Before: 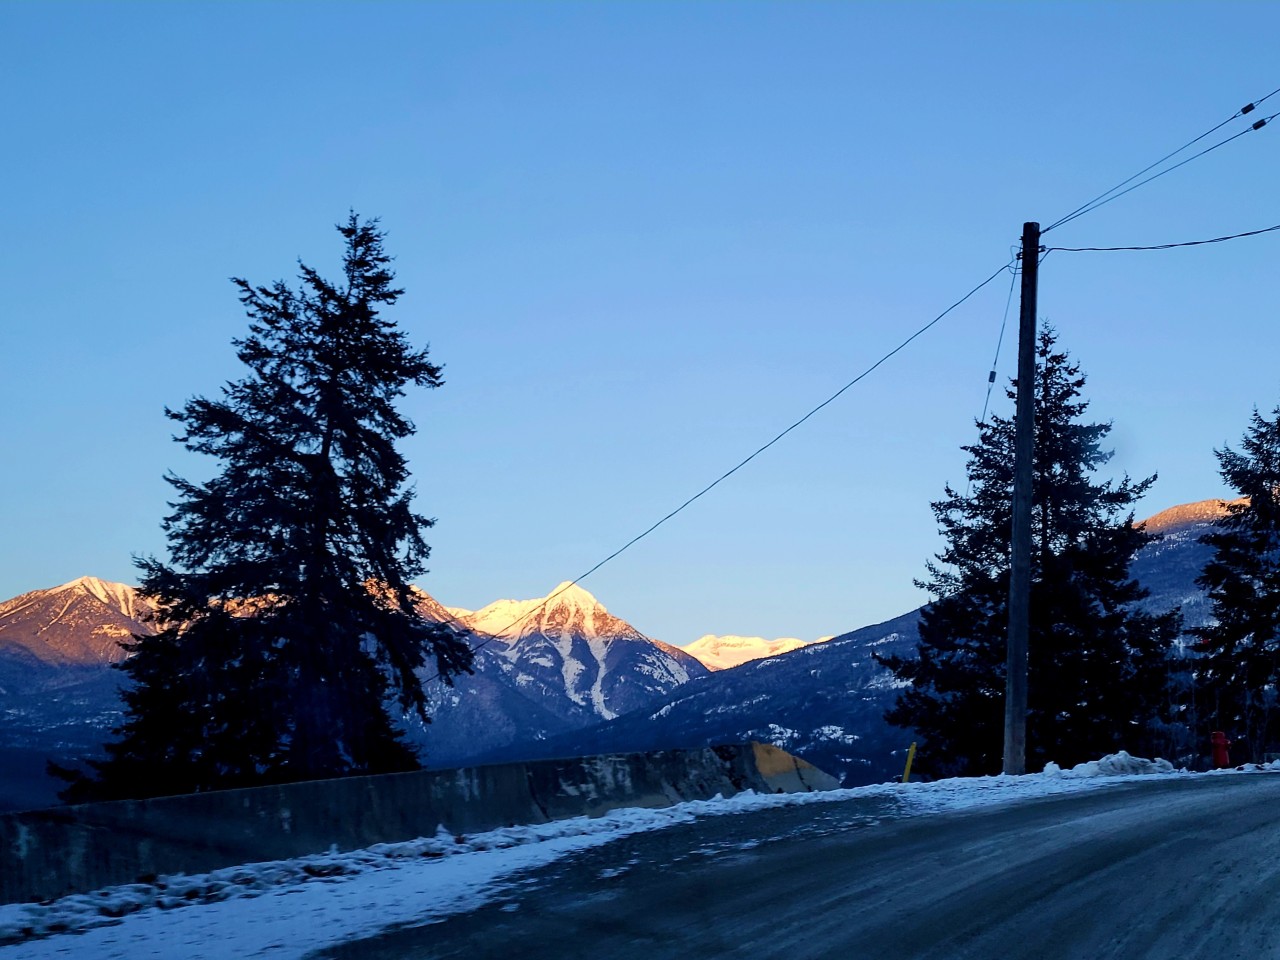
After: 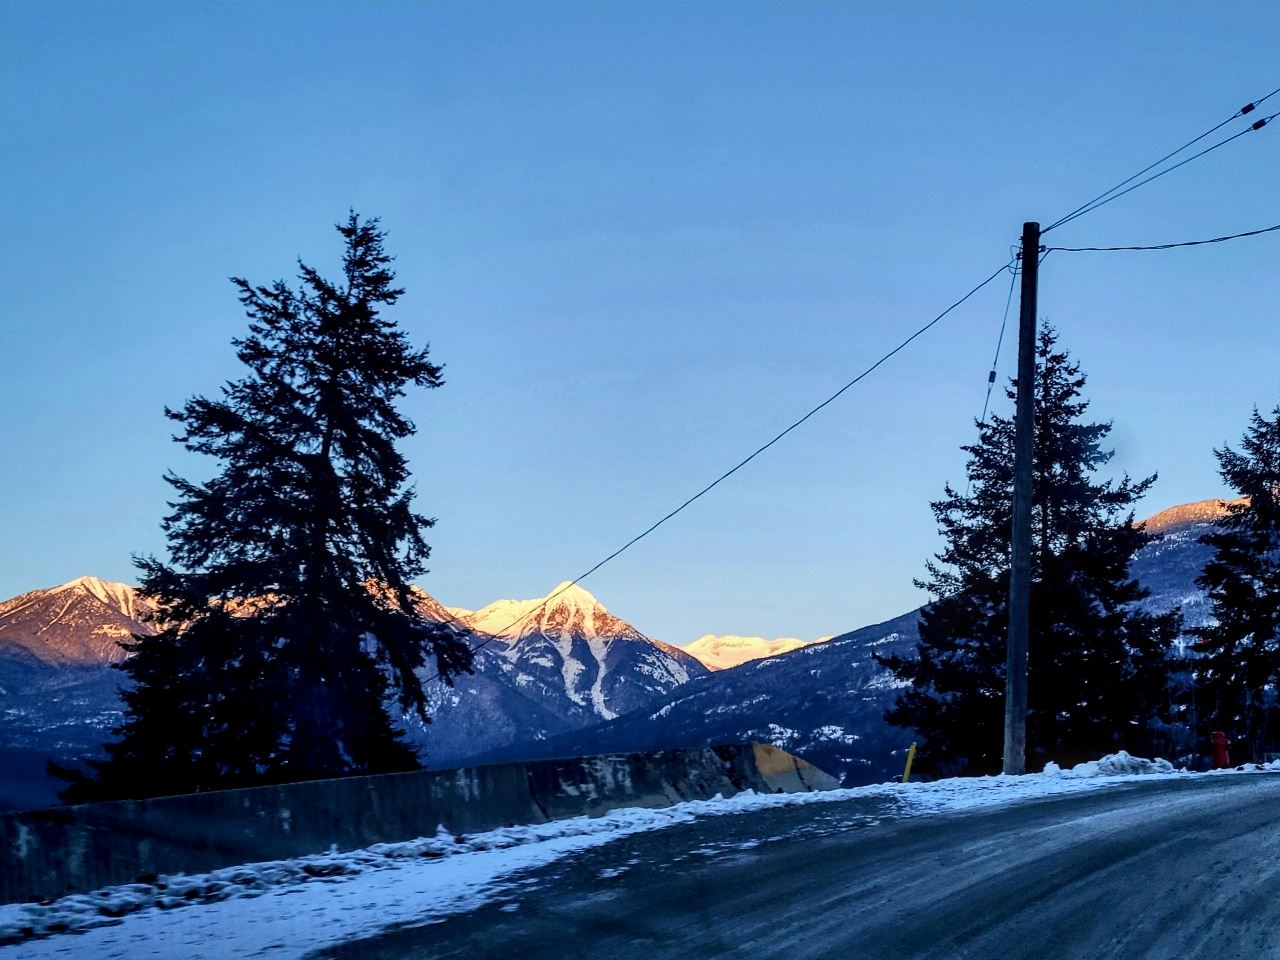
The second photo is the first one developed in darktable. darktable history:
local contrast: detail 130%
base curve: curves: ch0 [(0, 0) (0.303, 0.277) (1, 1)]
contrast brightness saturation: contrast 0.15, brightness 0.05
exposure: black level correction 0.001, compensate highlight preservation false
shadows and highlights: shadows 43.71, white point adjustment -1.46, soften with gaussian
